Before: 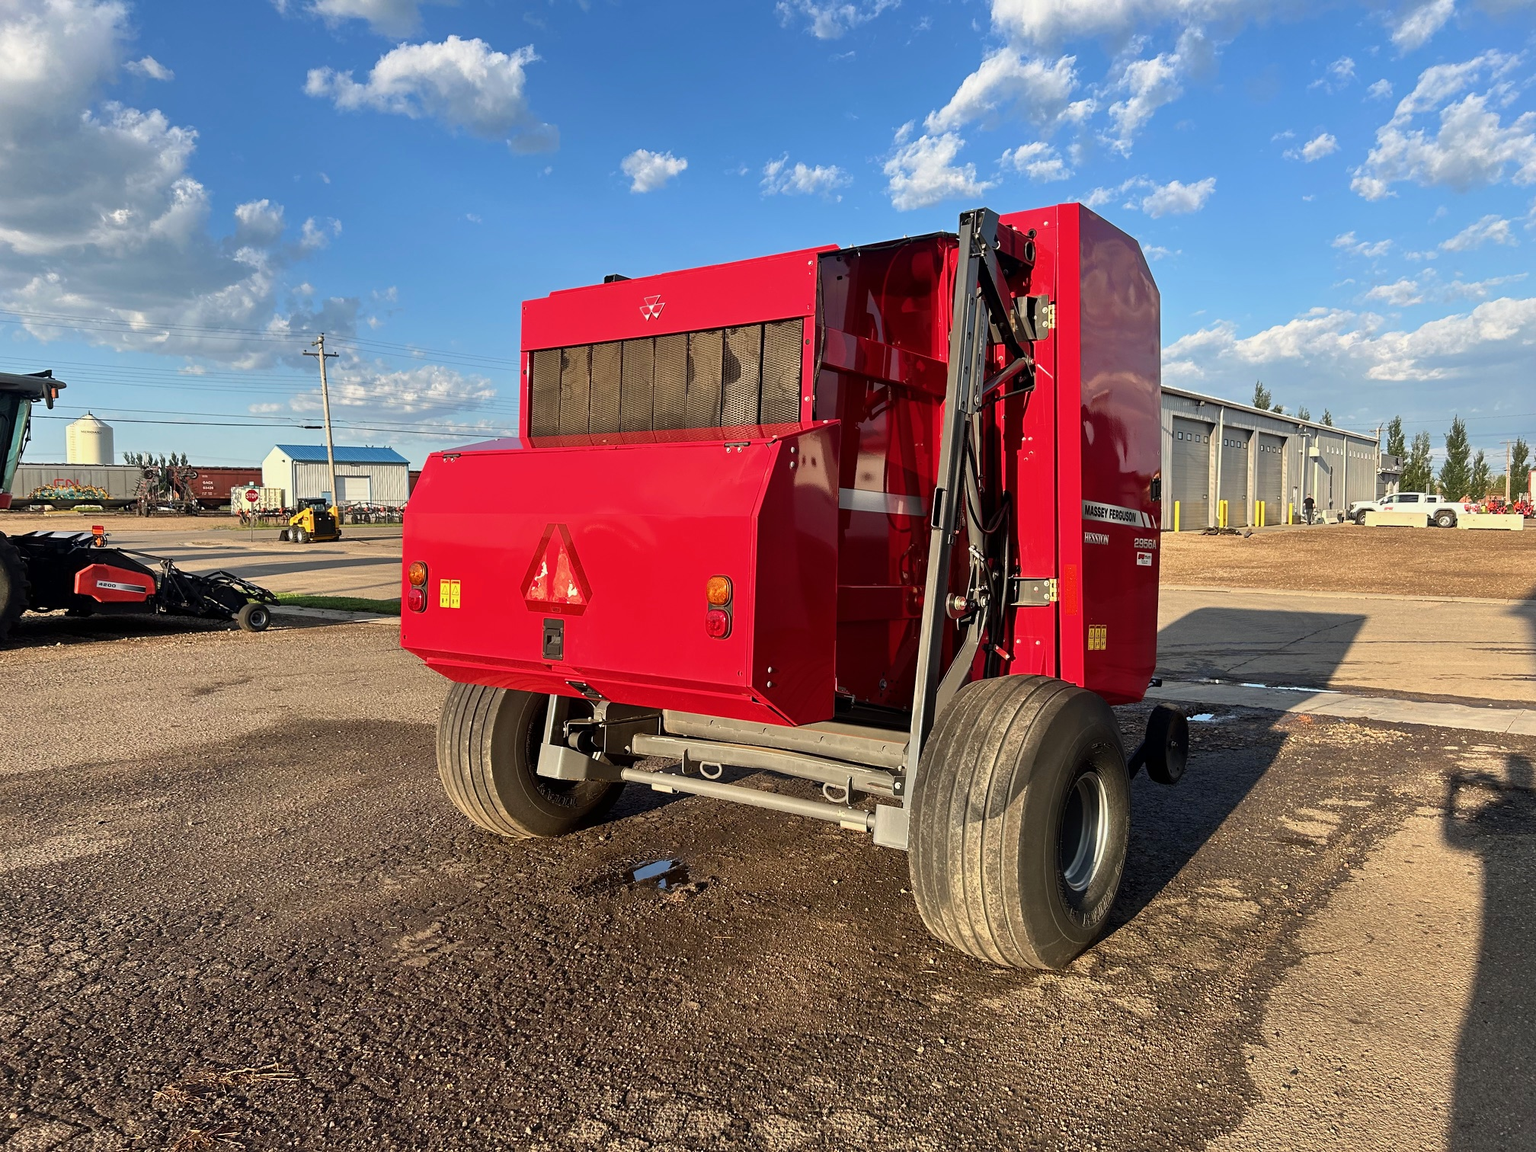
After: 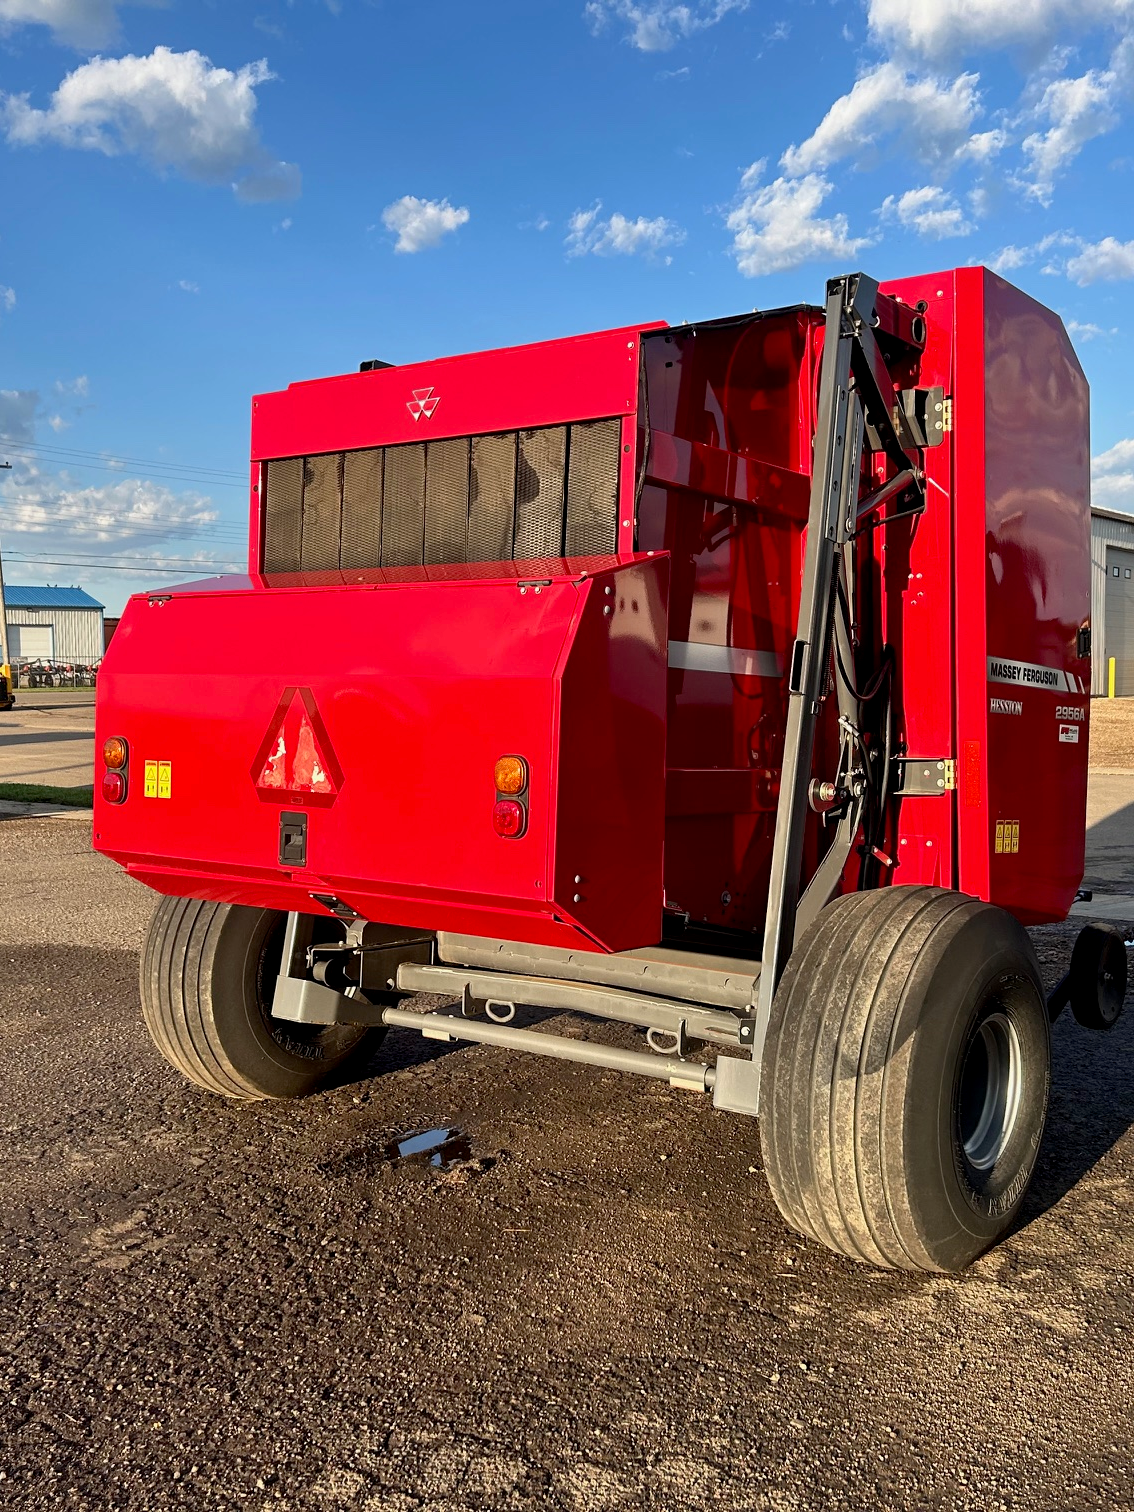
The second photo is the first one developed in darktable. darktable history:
rotate and perspective: automatic cropping original format, crop left 0, crop top 0
crop: left 21.496%, right 22.254%
